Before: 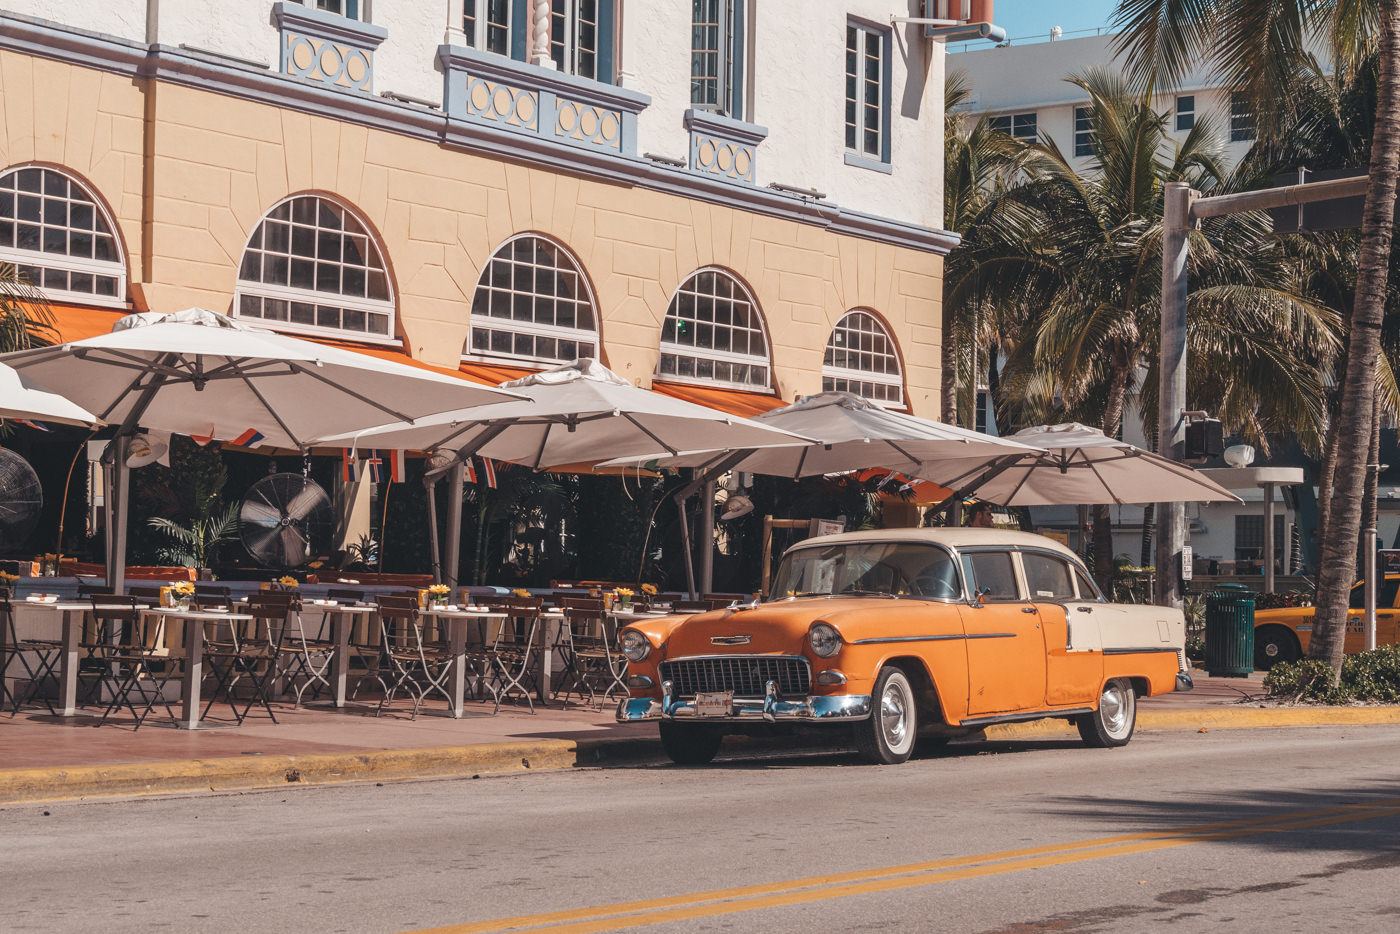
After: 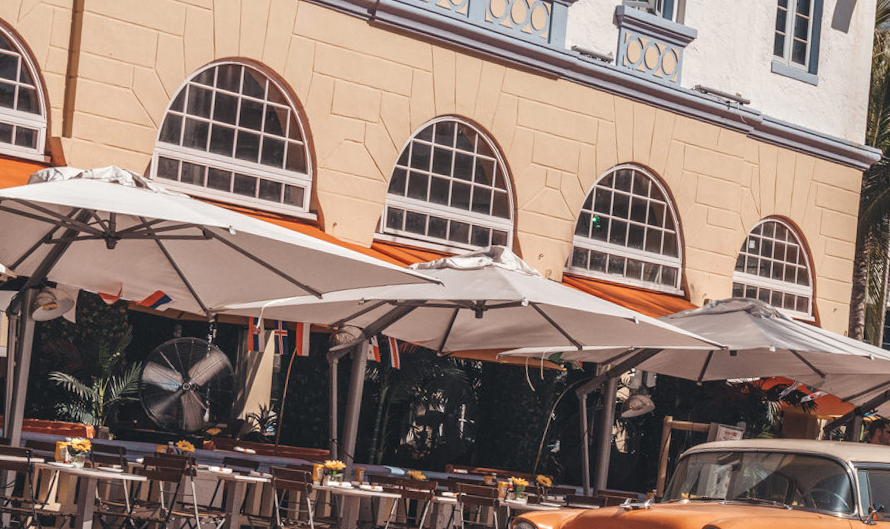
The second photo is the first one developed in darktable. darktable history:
crop and rotate: angle -4.34°, left 2.133%, top 6.865%, right 27.223%, bottom 30.188%
local contrast: on, module defaults
